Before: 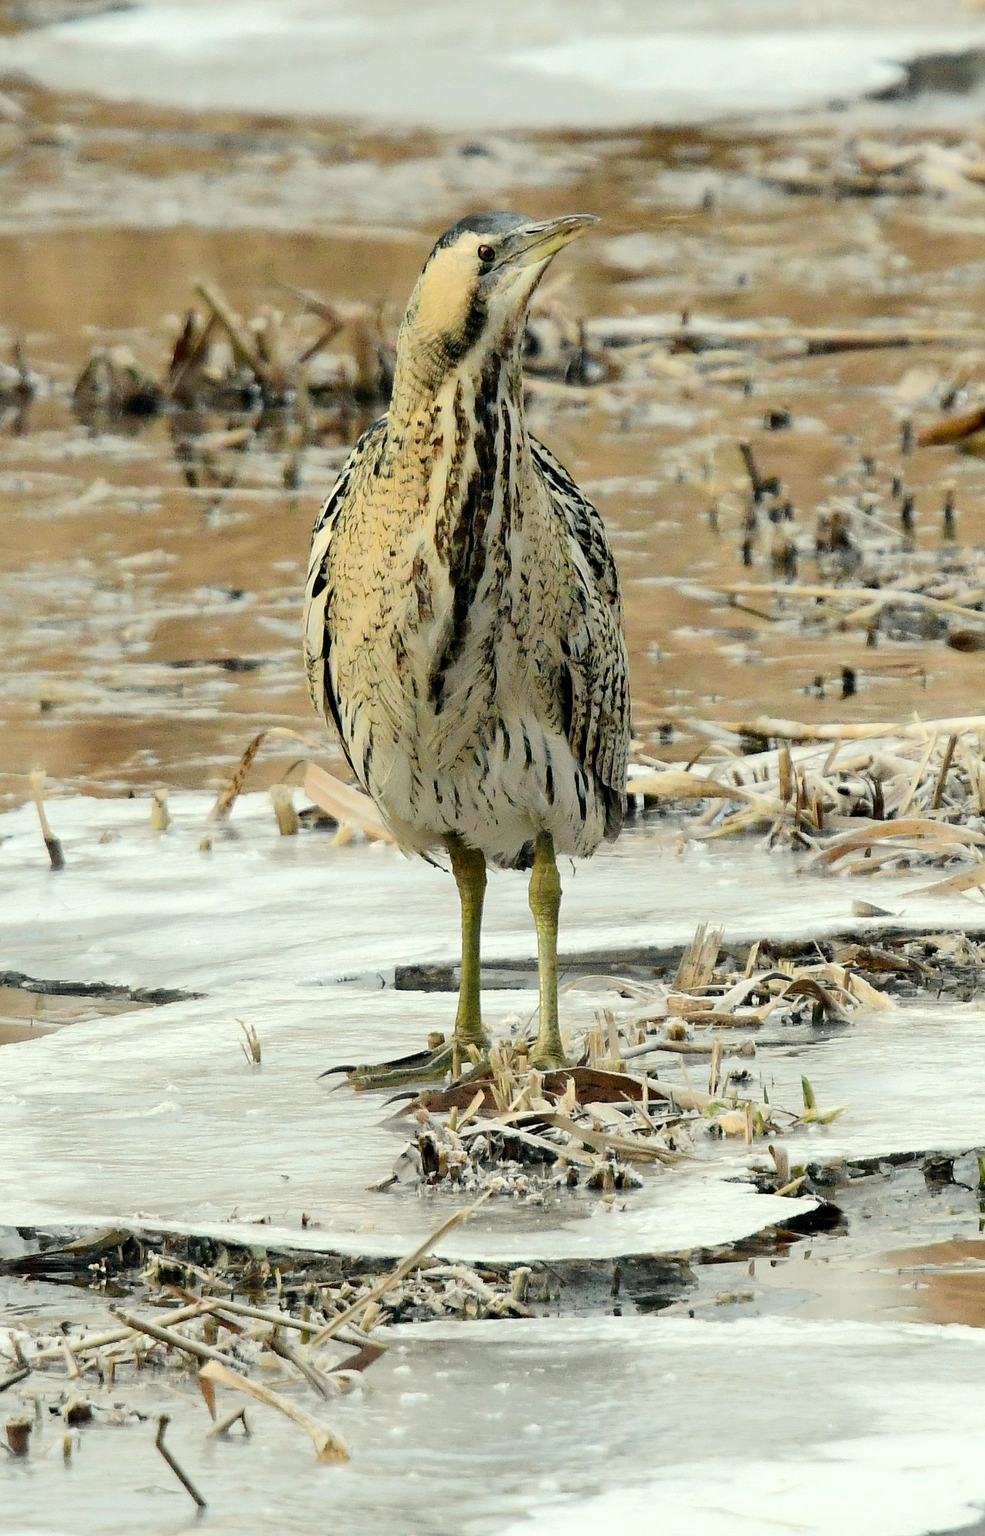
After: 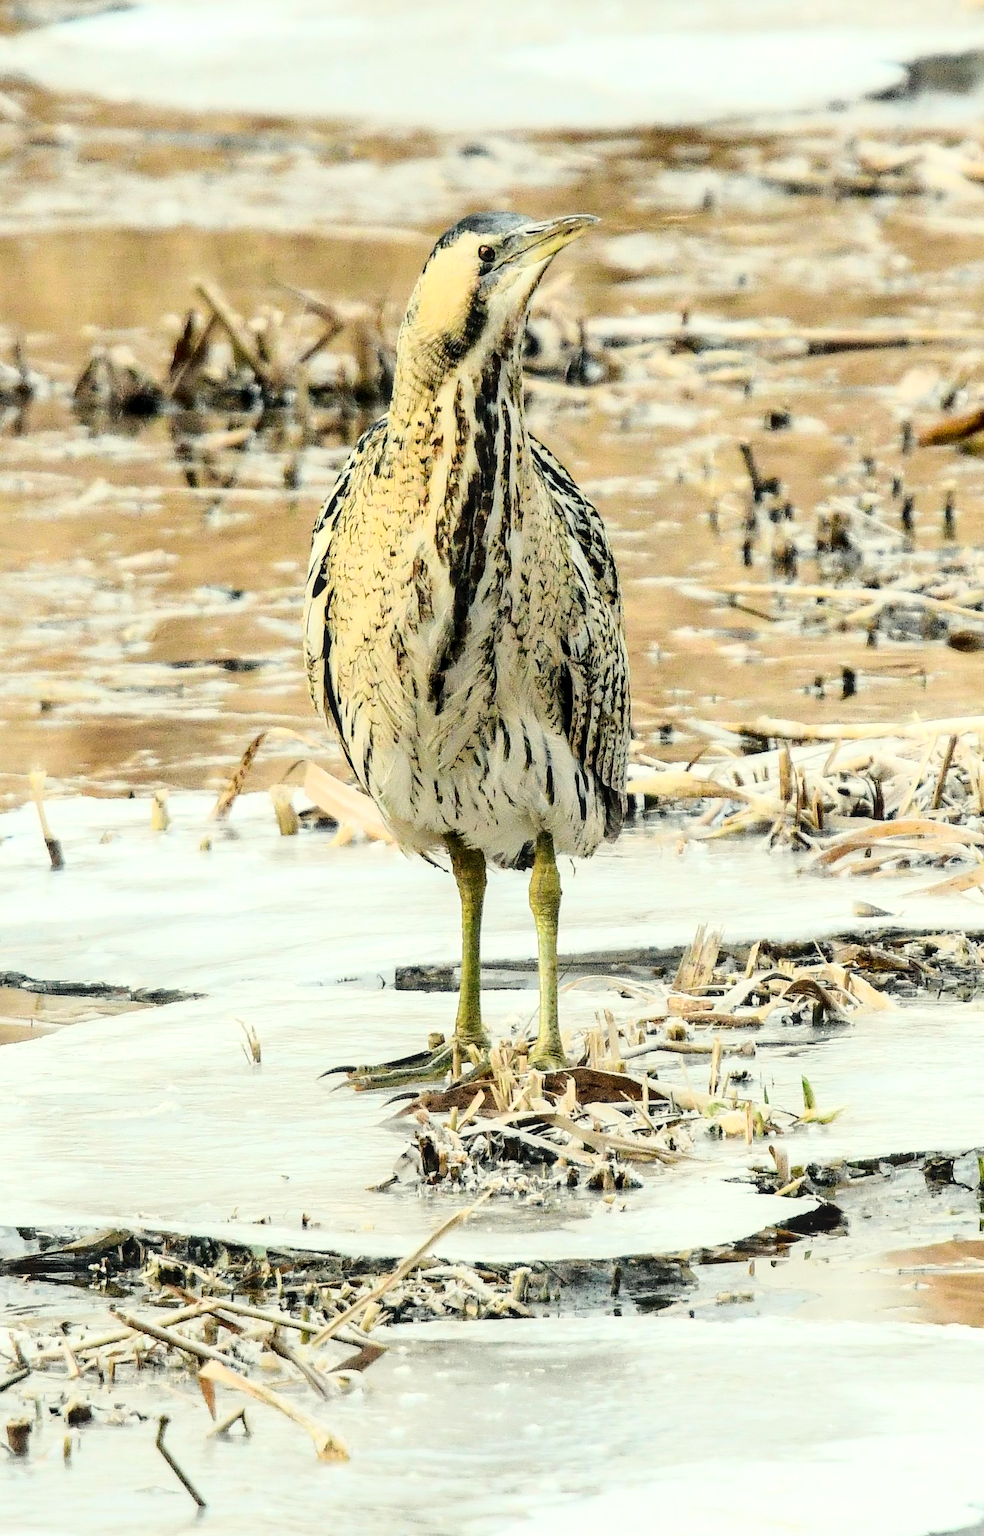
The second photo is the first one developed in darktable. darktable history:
base curve: curves: ch0 [(0, 0) (0.028, 0.03) (0.121, 0.232) (0.46, 0.748) (0.859, 0.968) (1, 1)]
local contrast: on, module defaults
